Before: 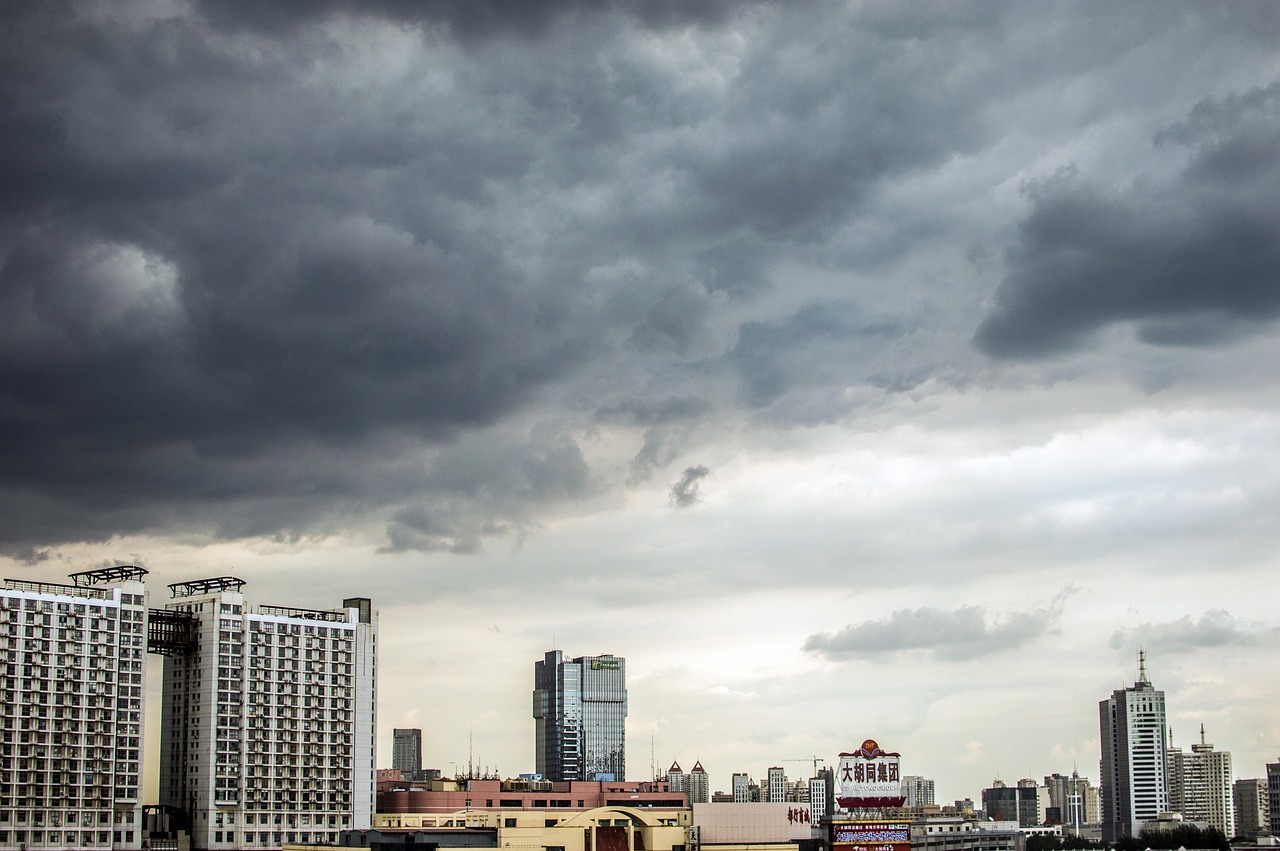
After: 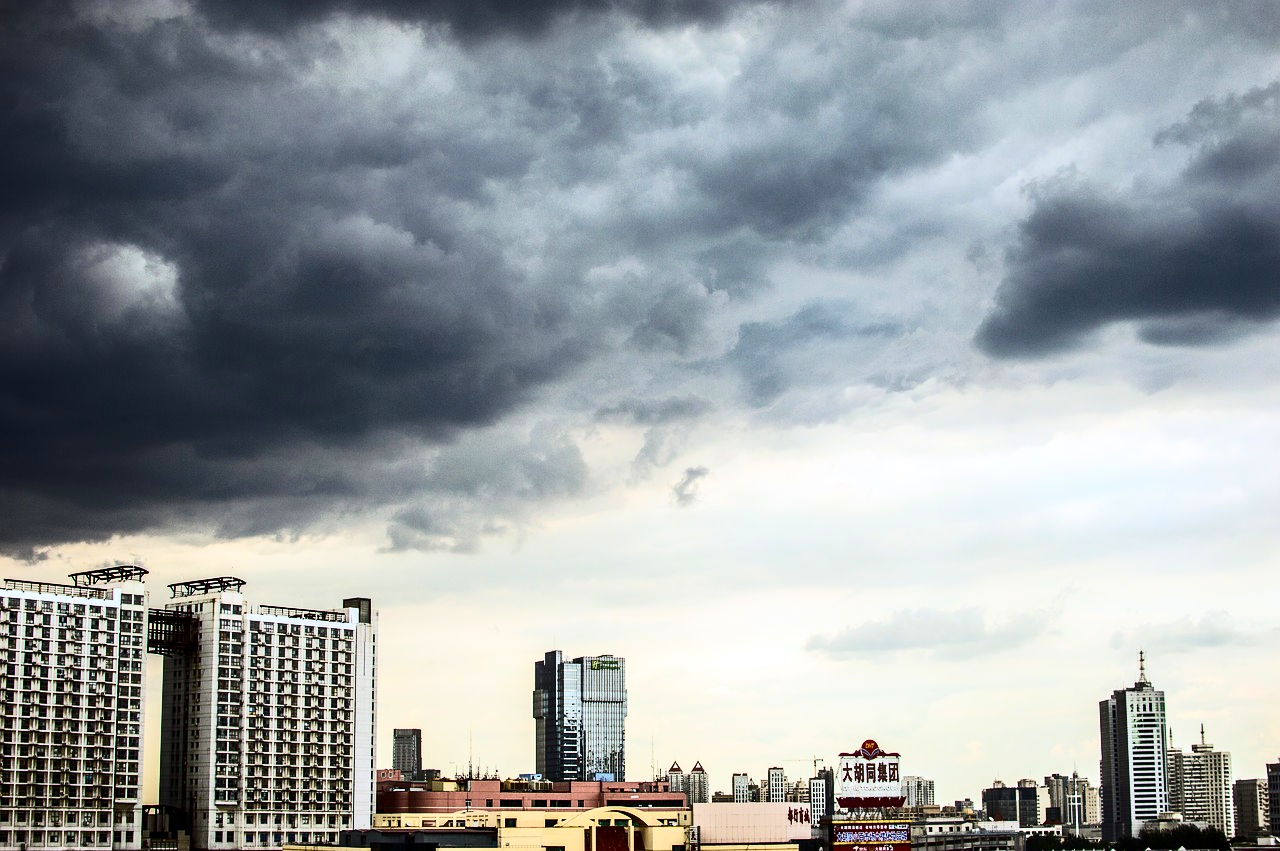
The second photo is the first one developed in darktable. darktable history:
contrast brightness saturation: contrast 0.413, brightness 0.053, saturation 0.258
